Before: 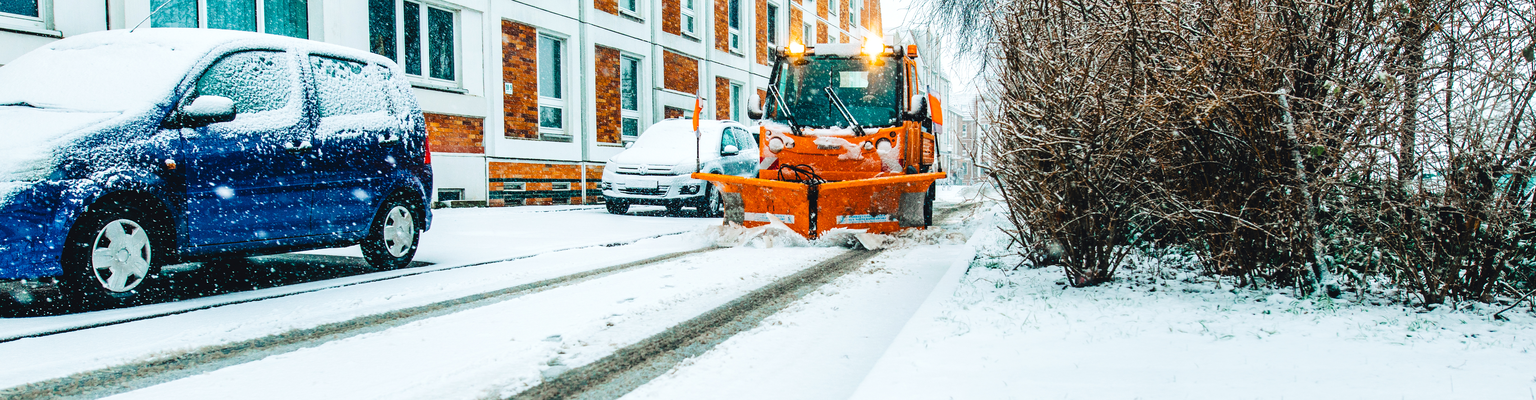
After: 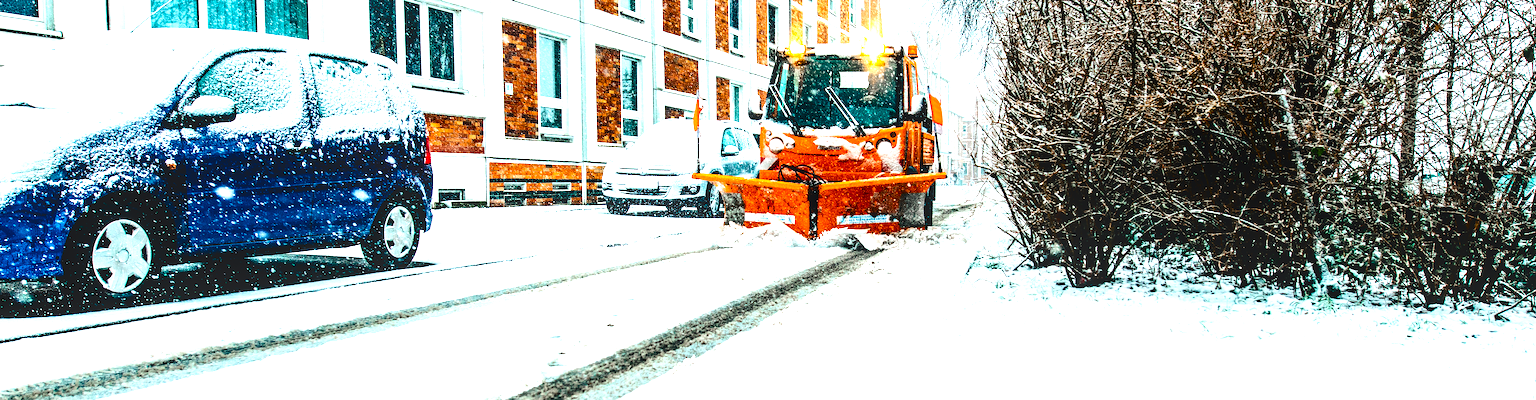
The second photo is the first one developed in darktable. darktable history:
contrast equalizer: octaves 7, y [[0.6 ×6], [0.55 ×6], [0 ×6], [0 ×6], [0 ×6]], mix -0.3
local contrast: on, module defaults
tone equalizer: -8 EV -1.08 EV, -7 EV -1.01 EV, -6 EV -0.867 EV, -5 EV -0.578 EV, -3 EV 0.578 EV, -2 EV 0.867 EV, -1 EV 1.01 EV, +0 EV 1.08 EV, edges refinement/feathering 500, mask exposure compensation -1.57 EV, preserve details no
contrast brightness saturation: contrast 0.19, brightness -0.24, saturation 0.11
